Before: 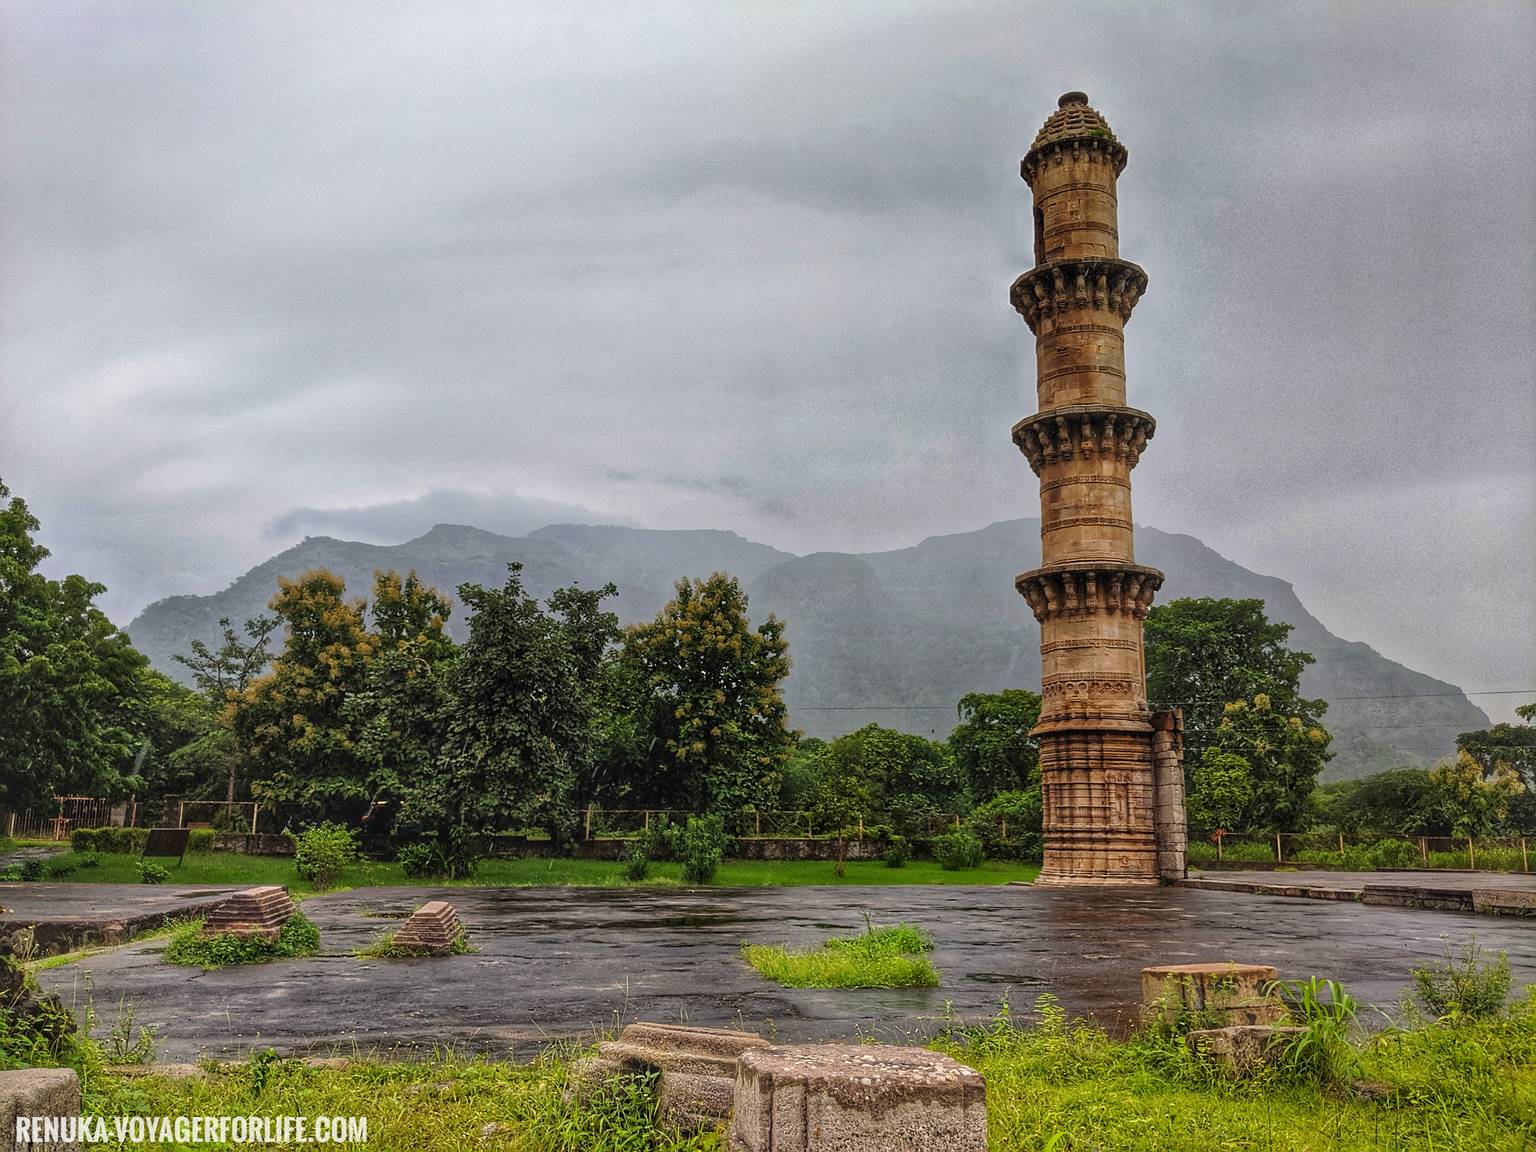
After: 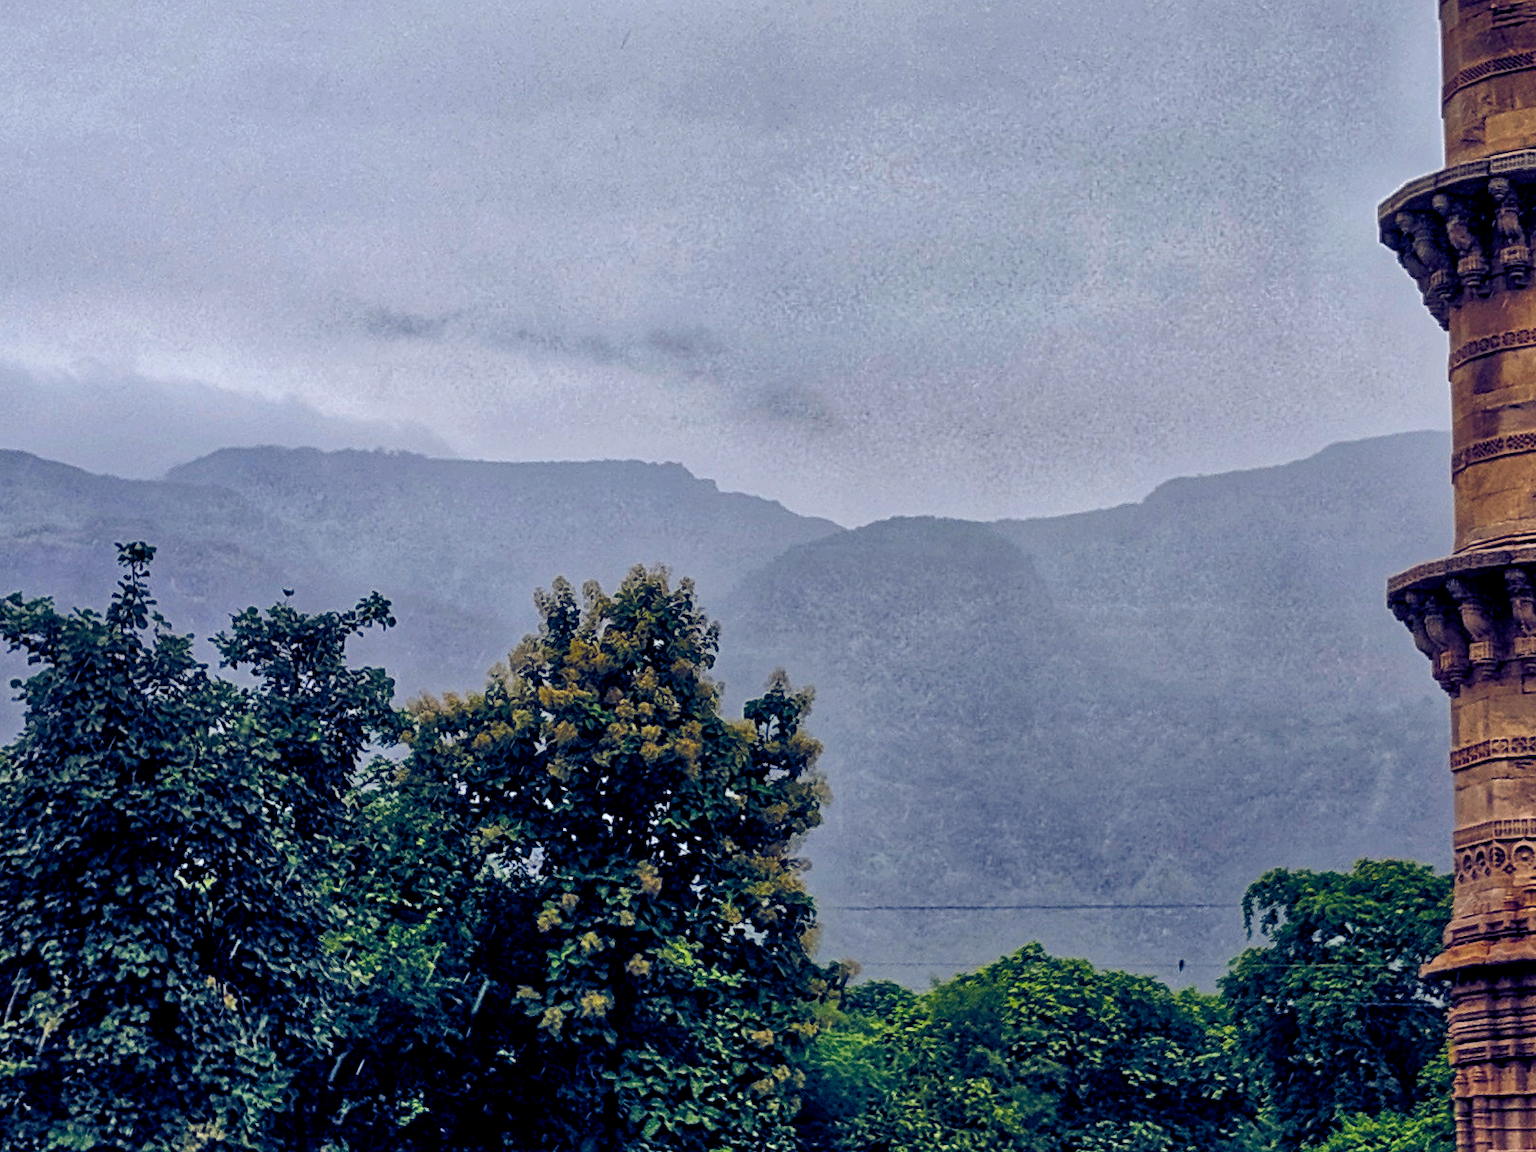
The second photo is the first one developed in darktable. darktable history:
color balance rgb: shadows lift › luminance -41.13%, shadows lift › chroma 14.13%, shadows lift › hue 260°, power › luminance -3.76%, power › chroma 0.56%, power › hue 40.37°, highlights gain › luminance 16.81%, highlights gain › chroma 2.94%, highlights gain › hue 260°, global offset › luminance -0.29%, global offset › chroma 0.31%, global offset › hue 260°, perceptual saturation grading › global saturation 20%, perceptual saturation grading › highlights -13.92%, perceptual saturation grading › shadows 50%
shadows and highlights: shadows 32.83, highlights -47.7, soften with gaussian
crop: left 30%, top 30%, right 30%, bottom 30%
